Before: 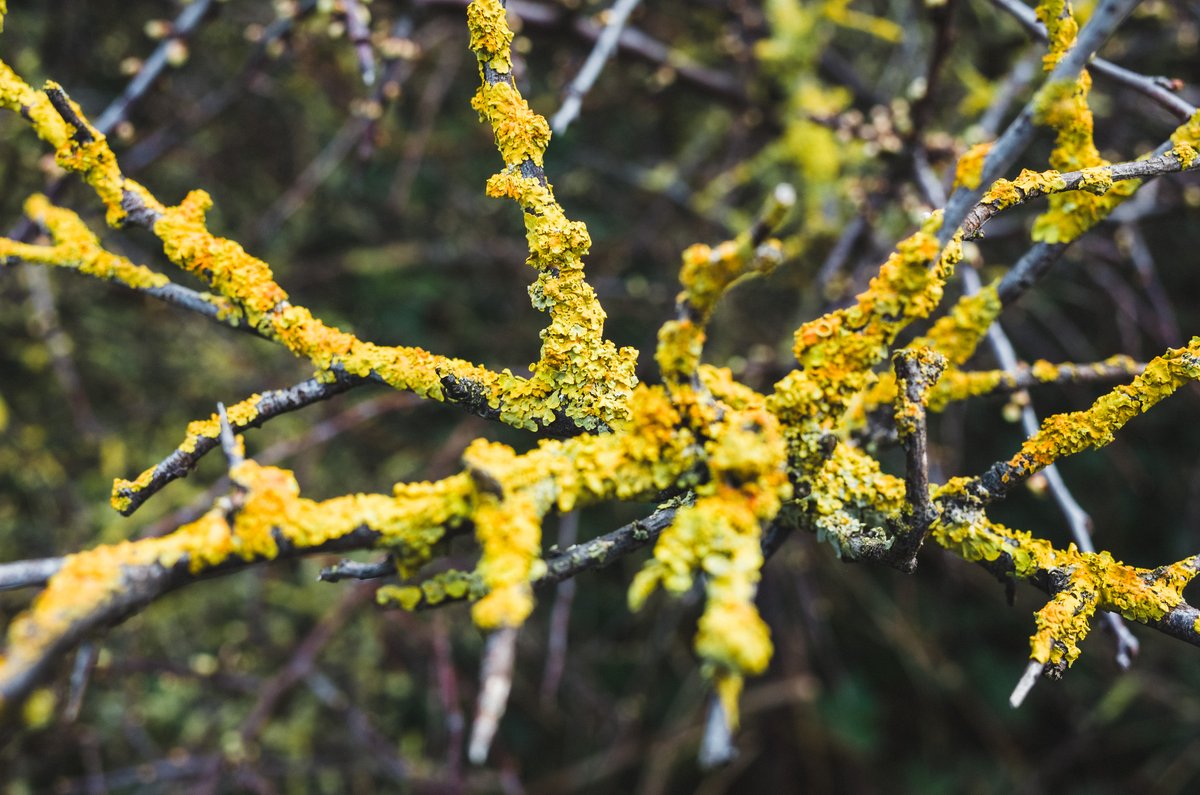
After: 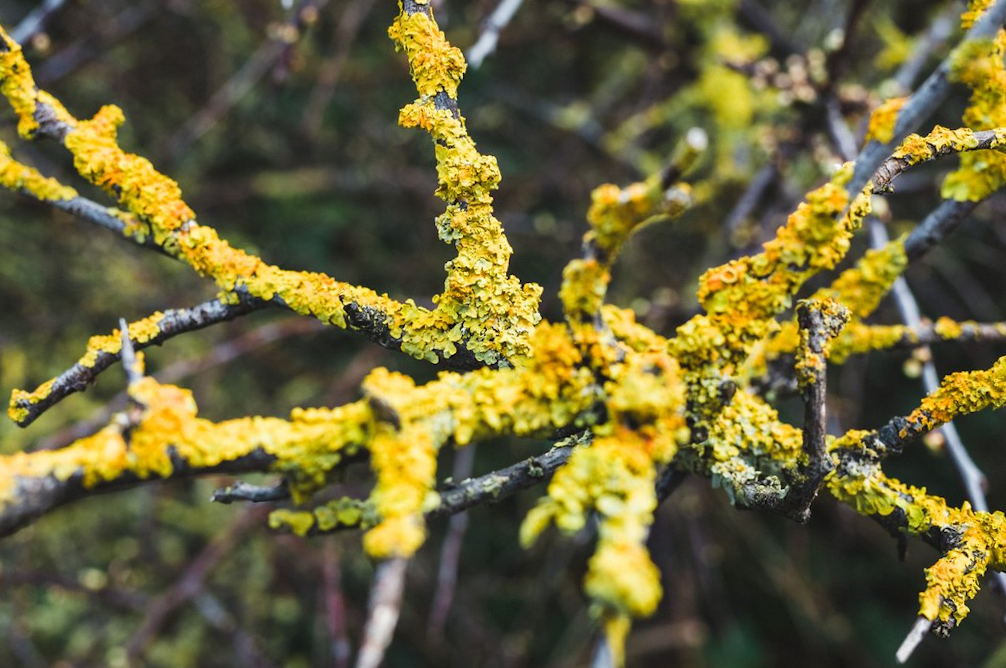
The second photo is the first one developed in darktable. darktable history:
crop and rotate: angle -2.87°, left 5.095%, top 5.189%, right 4.748%, bottom 4.509%
